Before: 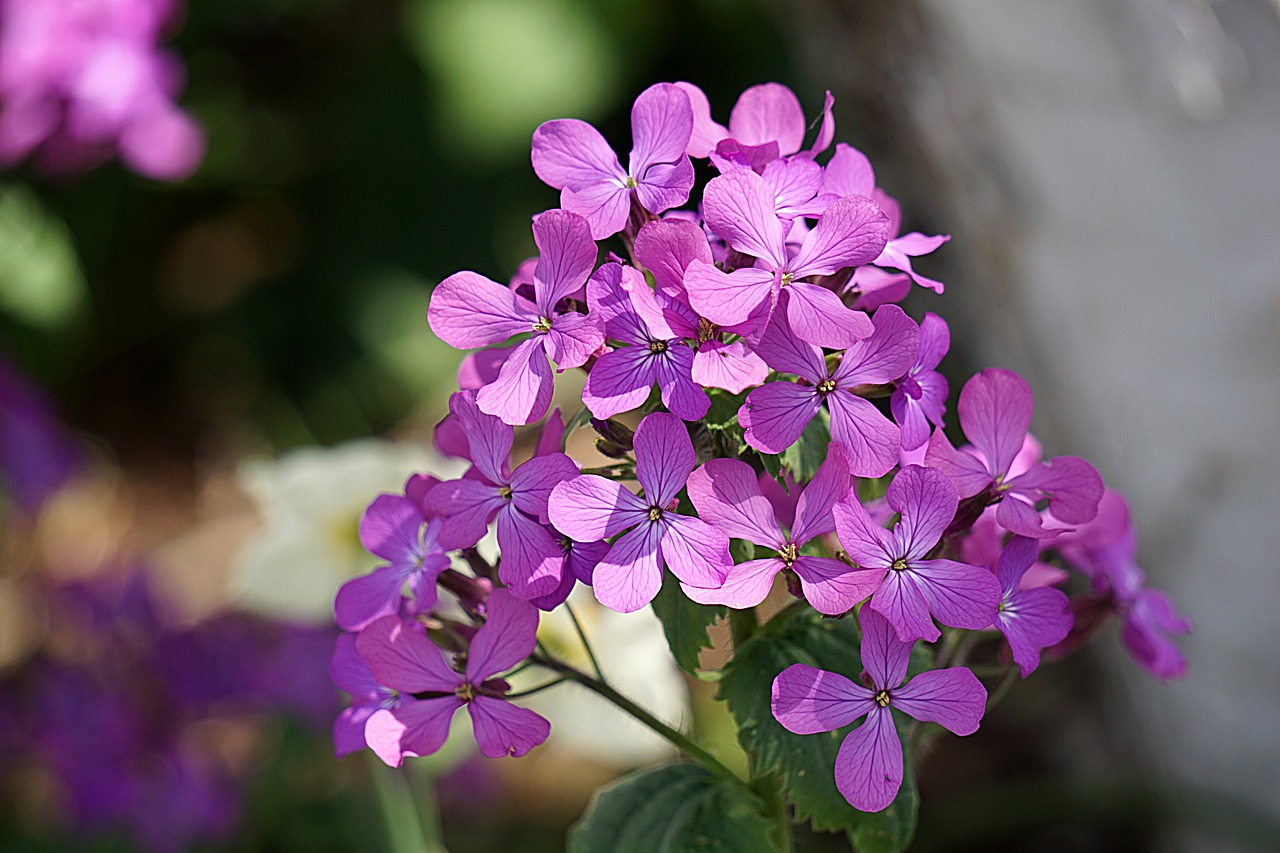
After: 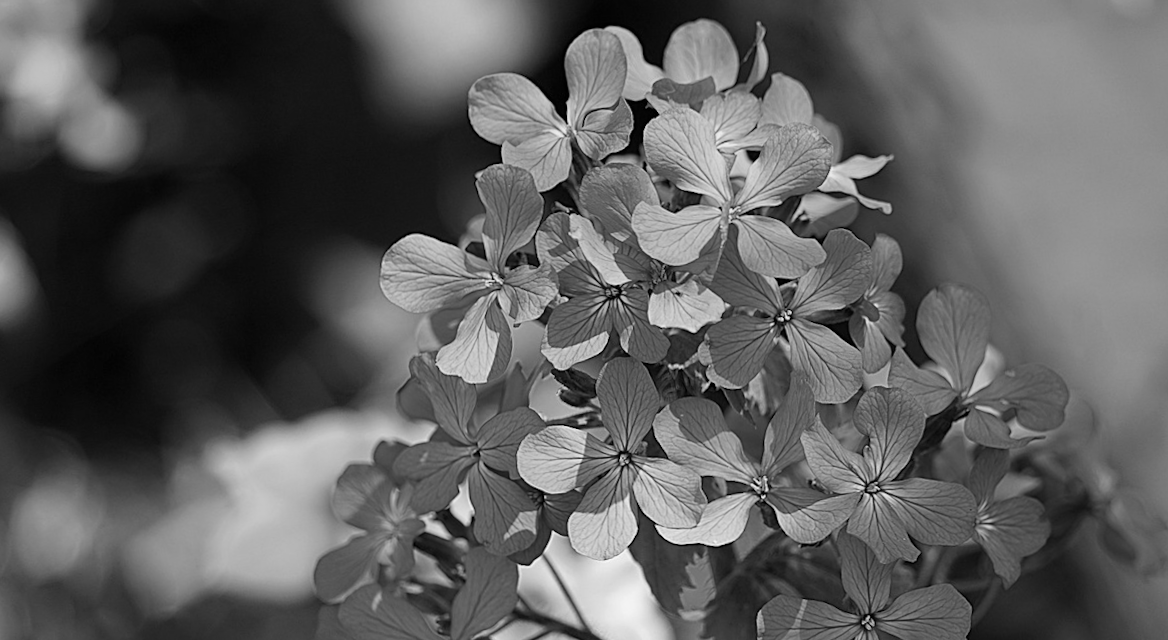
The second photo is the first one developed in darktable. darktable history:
monochrome: a -6.99, b 35.61, size 1.4
crop and rotate: angle 0.2°, left 0.275%, right 3.127%, bottom 14.18%
color balance rgb: shadows lift › hue 87.51°, highlights gain › chroma 1.62%, highlights gain › hue 55.1°, global offset › chroma 0.06%, global offset › hue 253.66°, linear chroma grading › global chroma 0.5%
rotate and perspective: rotation -5°, crop left 0.05, crop right 0.952, crop top 0.11, crop bottom 0.89
